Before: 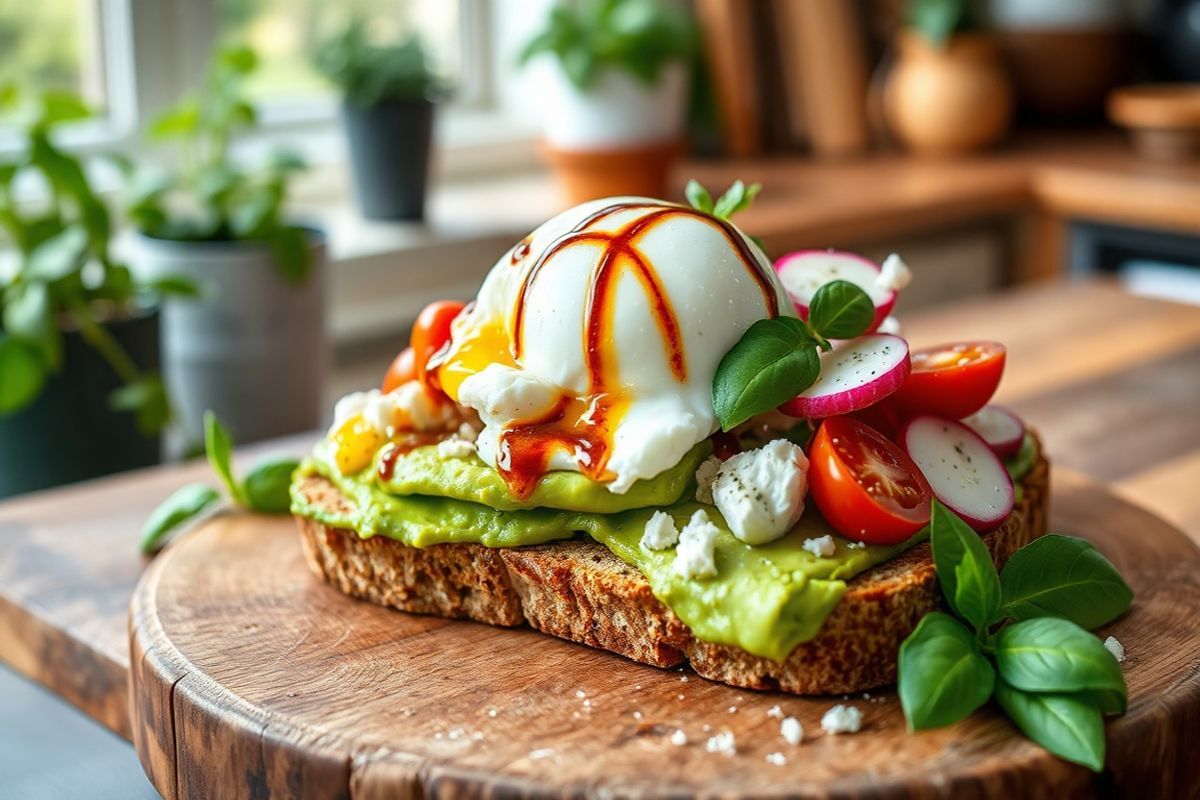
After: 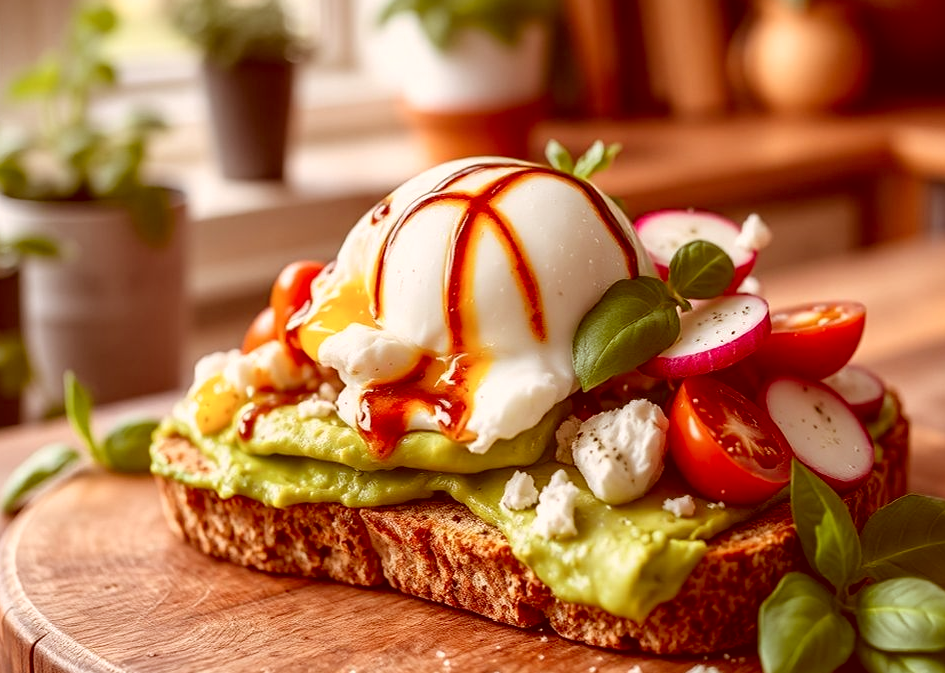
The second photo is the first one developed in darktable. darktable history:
crop: left 11.677%, top 5.088%, right 9.558%, bottom 10.731%
color correction: highlights a* 9.07, highlights b* 8.73, shadows a* 39.94, shadows b* 39.77, saturation 0.789
